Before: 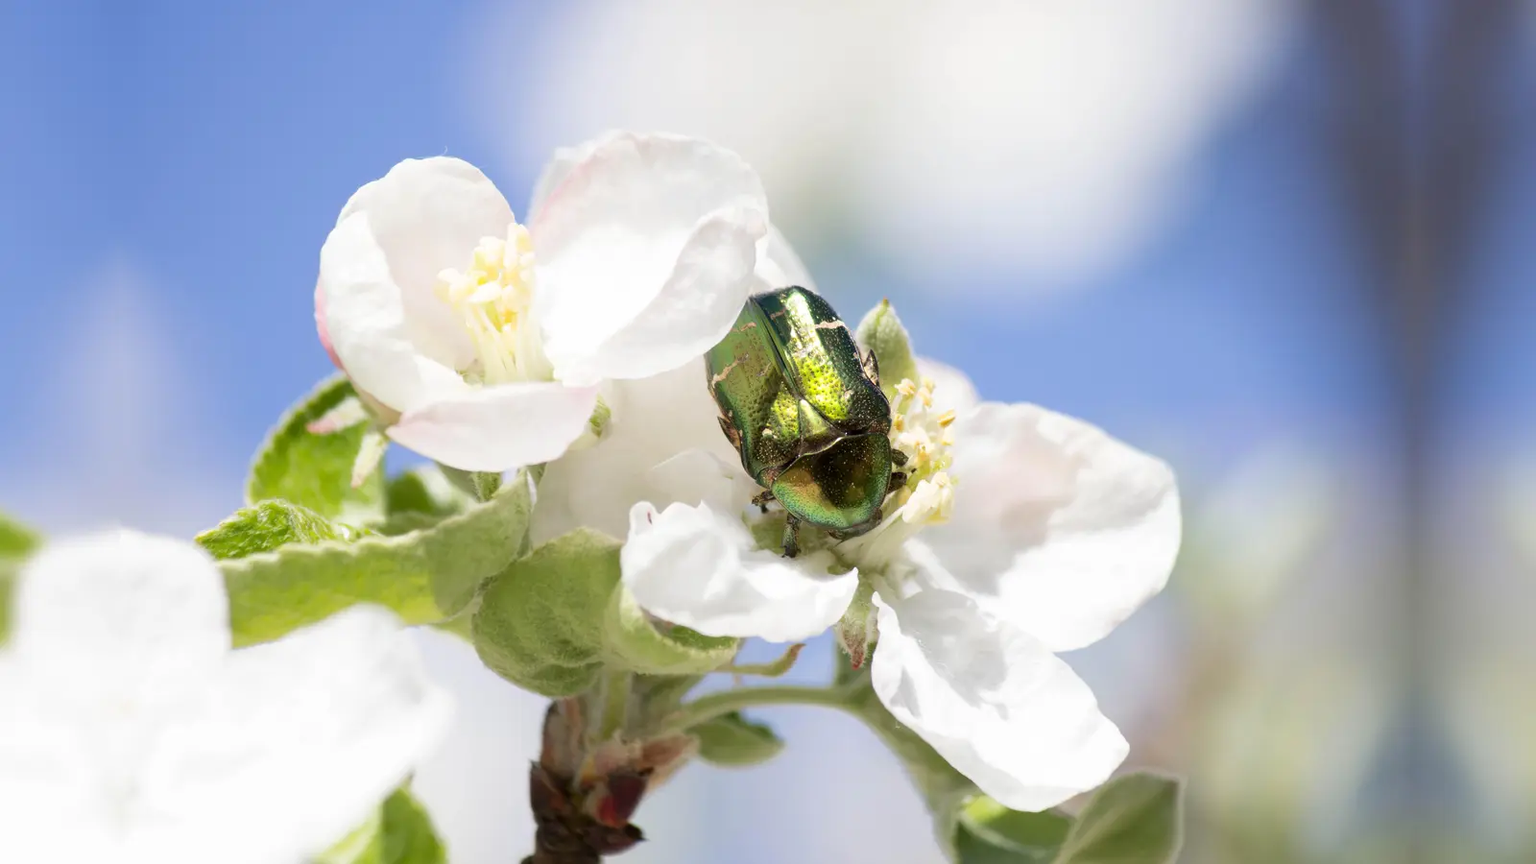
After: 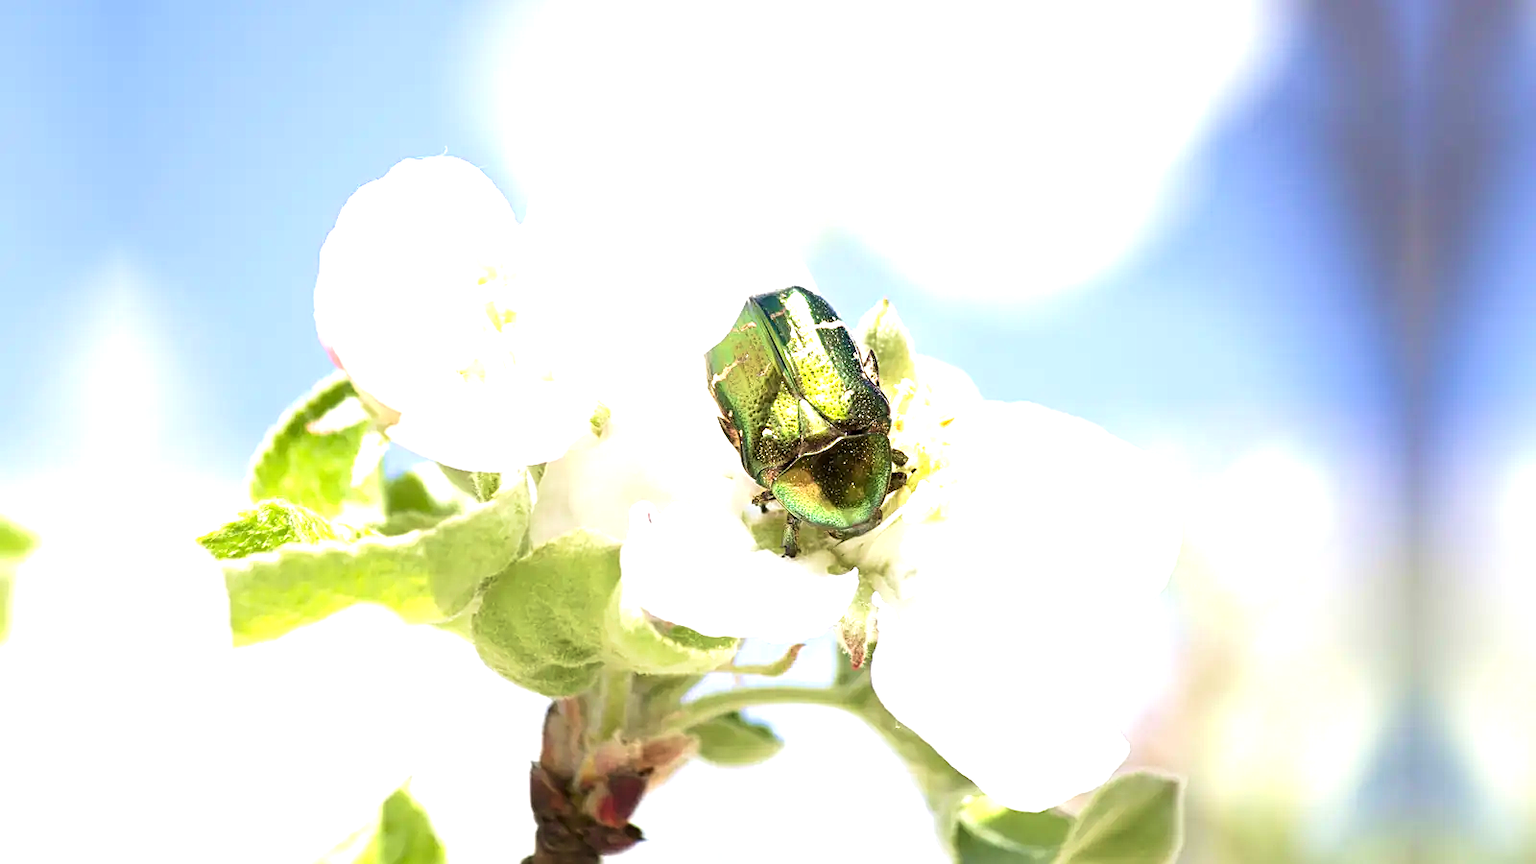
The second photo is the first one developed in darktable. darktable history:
sharpen: amount 0.5
color balance rgb: perceptual saturation grading › global saturation 0.842%
exposure: black level correction 0, exposure 1.2 EV, compensate exposure bias true, compensate highlight preservation false
velvia: strength 27.61%
